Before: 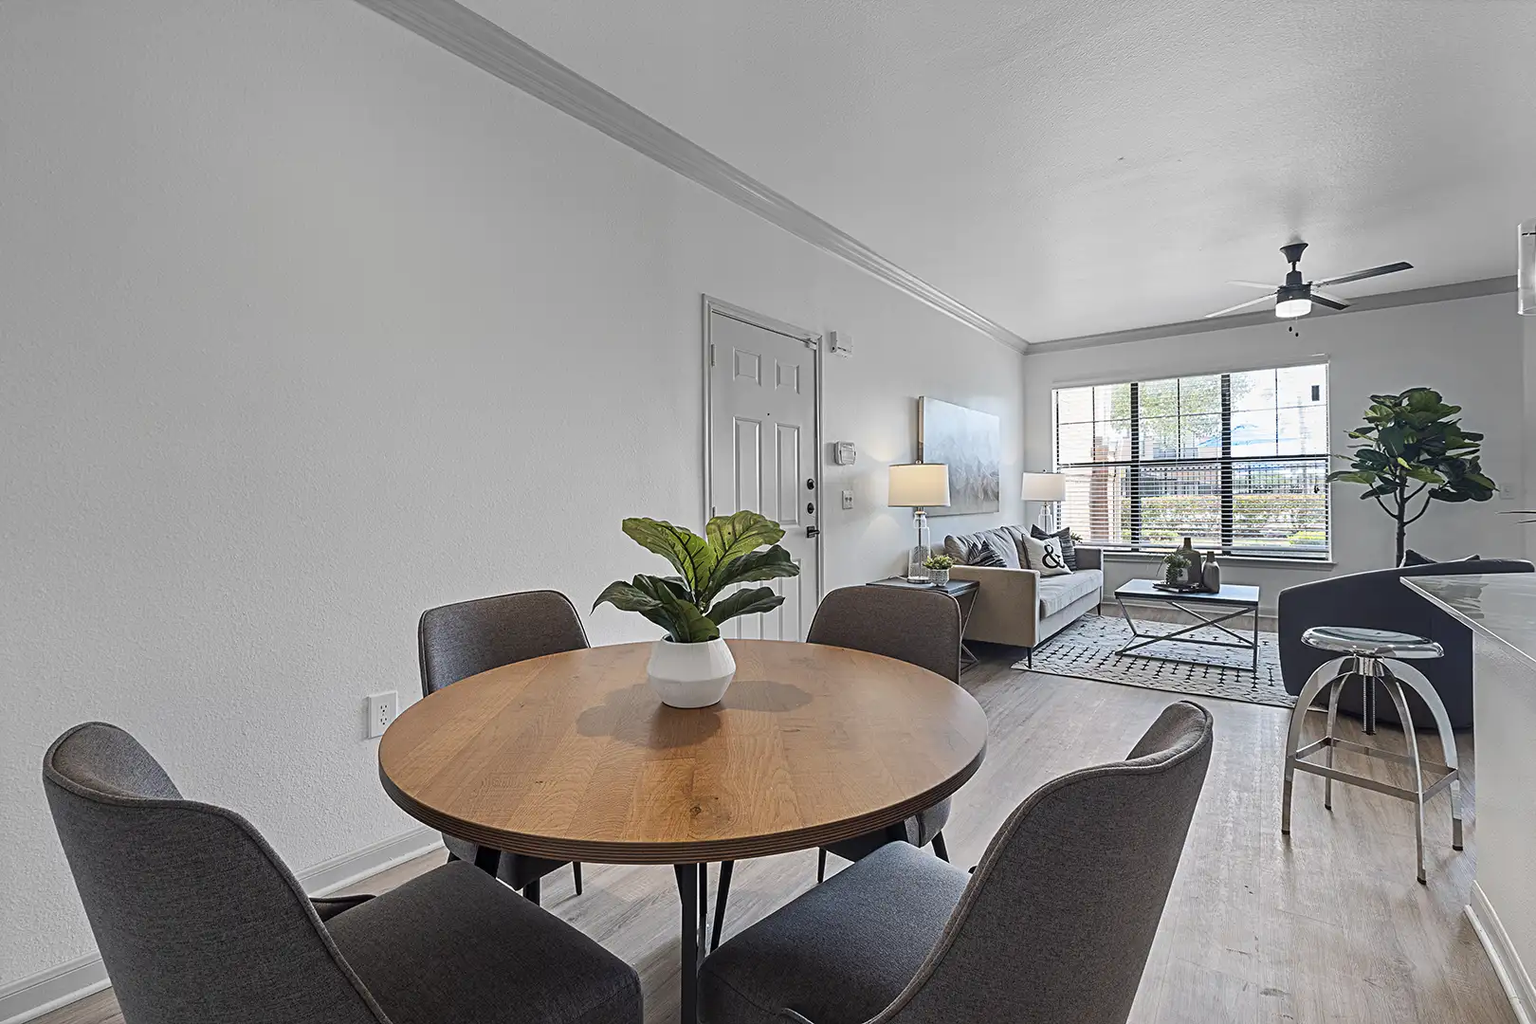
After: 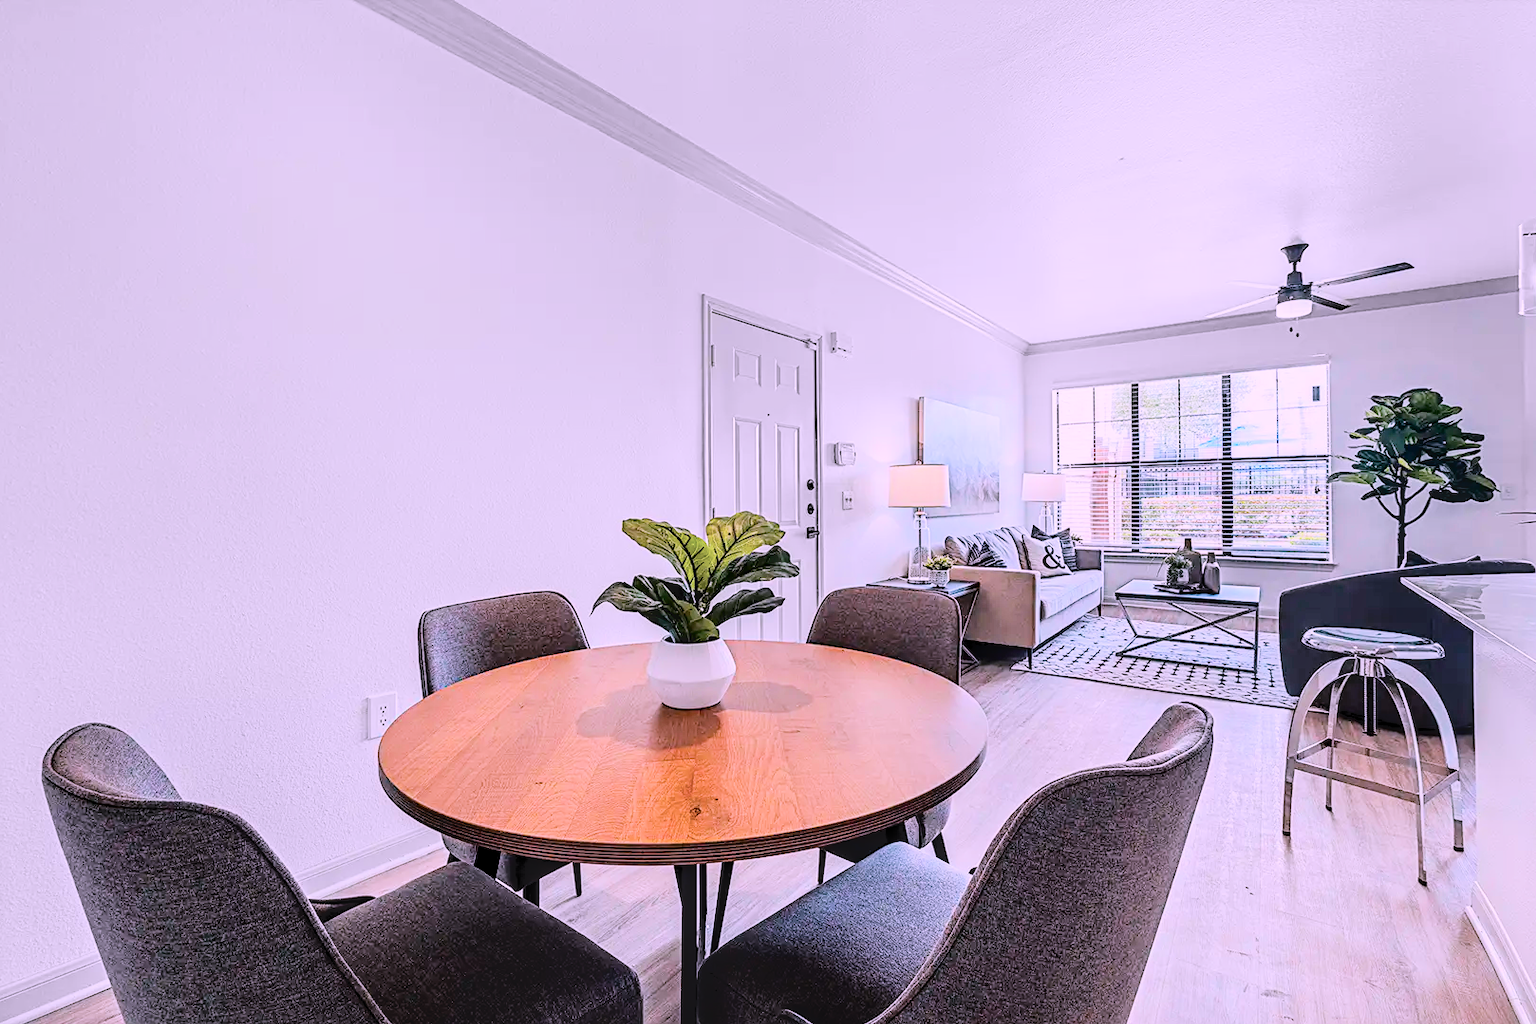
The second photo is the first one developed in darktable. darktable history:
crop: left 0.123%
exposure: exposure 0.76 EV, compensate exposure bias true, compensate highlight preservation false
color correction: highlights a* 15.42, highlights b* -20.78
local contrast: detail 130%
tone curve: curves: ch0 [(0, 0) (0.003, 0.047) (0.011, 0.05) (0.025, 0.053) (0.044, 0.057) (0.069, 0.062) (0.1, 0.084) (0.136, 0.115) (0.177, 0.159) (0.224, 0.216) (0.277, 0.289) (0.335, 0.382) (0.399, 0.474) (0.468, 0.561) (0.543, 0.636) (0.623, 0.705) (0.709, 0.778) (0.801, 0.847) (0.898, 0.916) (1, 1)], color space Lab, independent channels, preserve colors none
color balance rgb: perceptual saturation grading › global saturation 29.741%
filmic rgb: middle gray luminance 28.73%, black relative exposure -10.32 EV, white relative exposure 5.49 EV, threshold 2.98 EV, target black luminance 0%, hardness 3.91, latitude 2.33%, contrast 1.127, highlights saturation mix 4.64%, shadows ↔ highlights balance 15.61%, iterations of high-quality reconstruction 0, enable highlight reconstruction true
